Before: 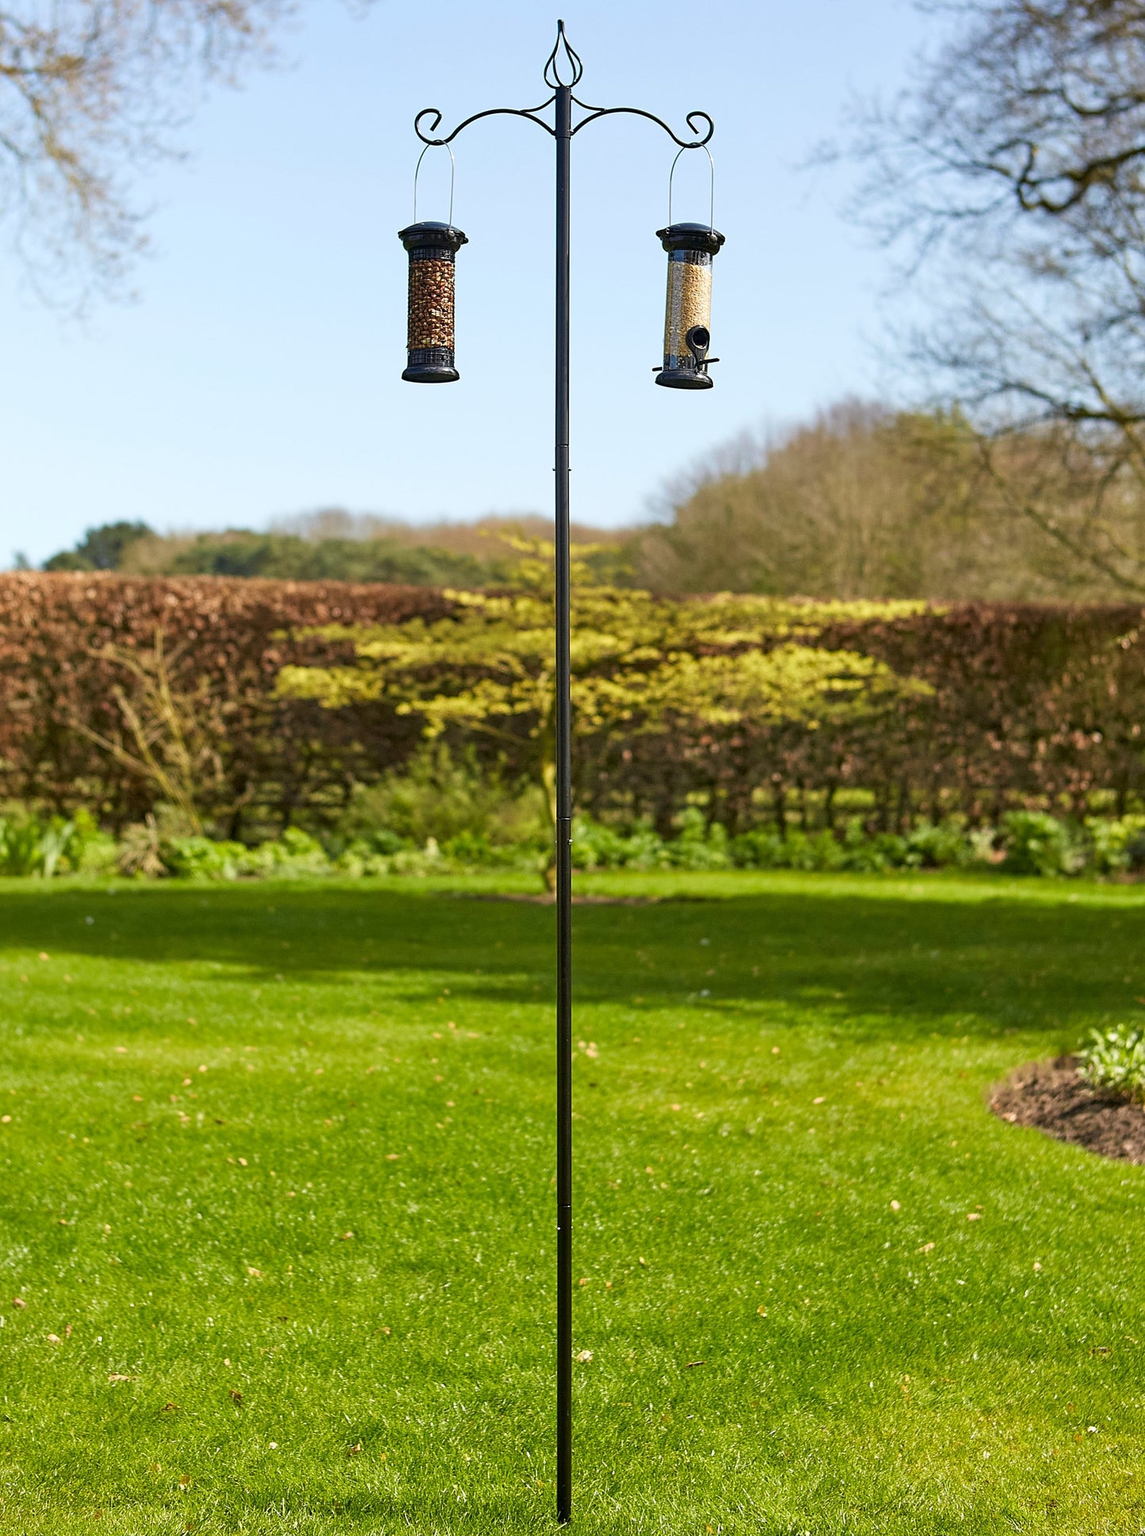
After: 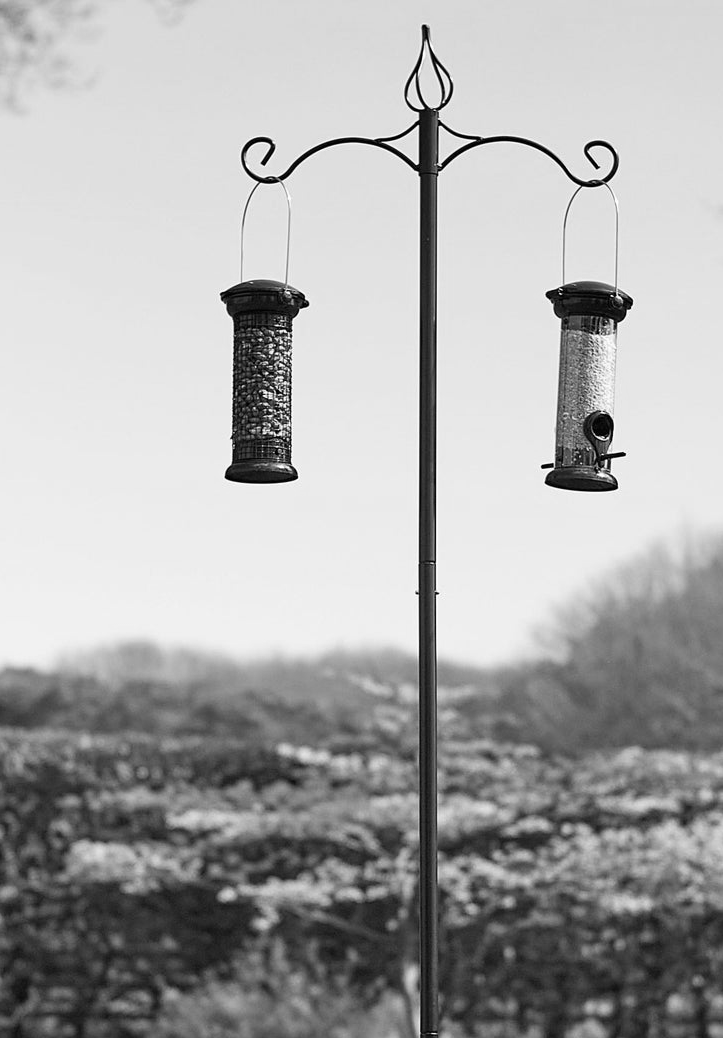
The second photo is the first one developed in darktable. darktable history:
monochrome: on, module defaults
crop: left 19.556%, right 30.401%, bottom 46.458%
